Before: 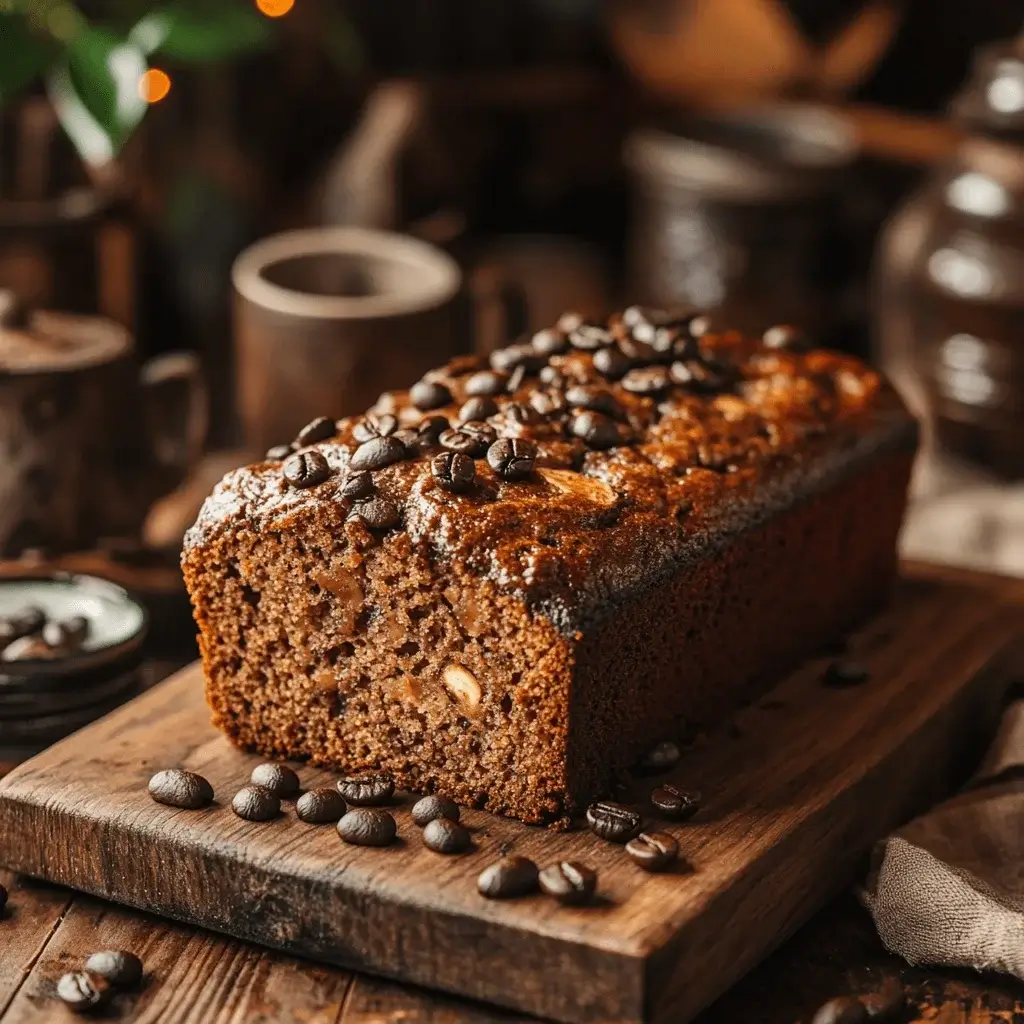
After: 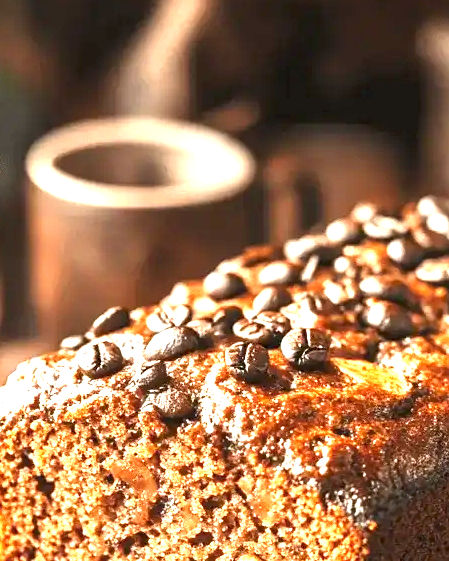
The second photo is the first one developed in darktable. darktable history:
crop: left 20.176%, top 10.754%, right 35.938%, bottom 34.375%
exposure: exposure 1.999 EV, compensate highlight preservation false
